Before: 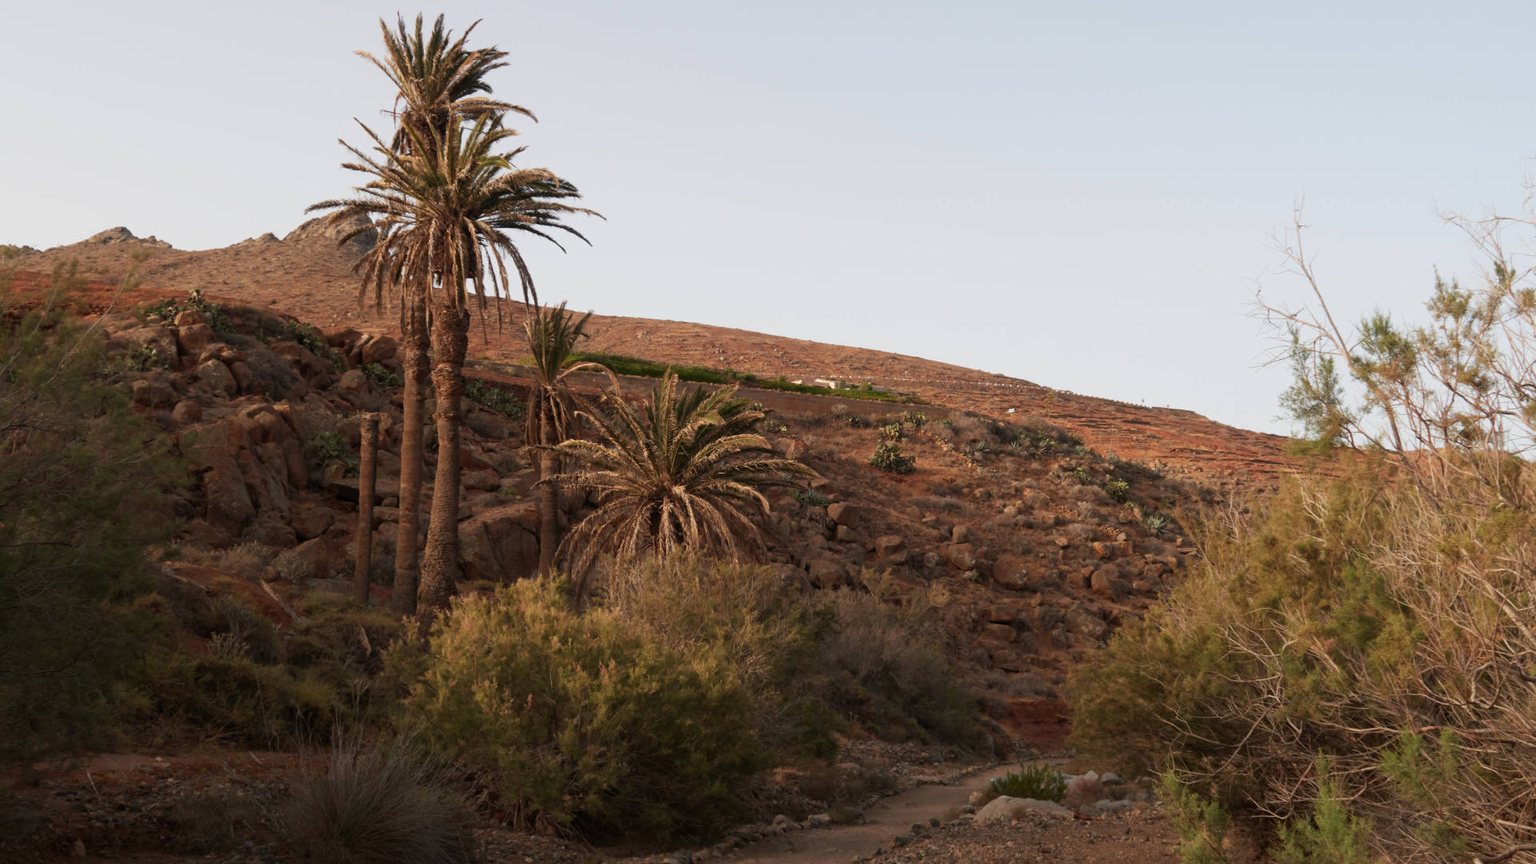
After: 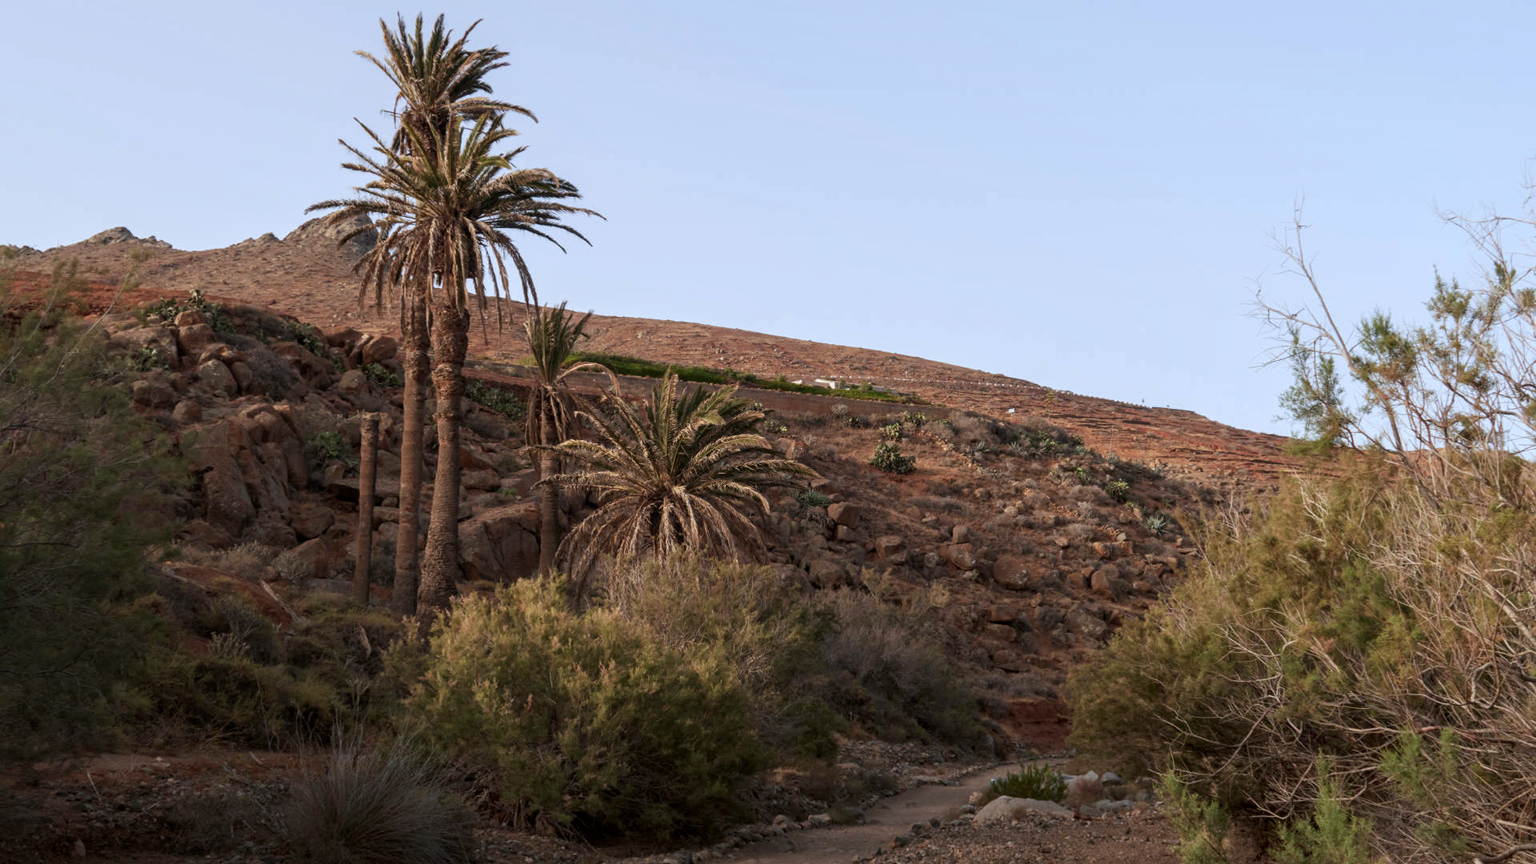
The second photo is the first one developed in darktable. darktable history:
white balance: red 0.931, blue 1.11
local contrast: on, module defaults
